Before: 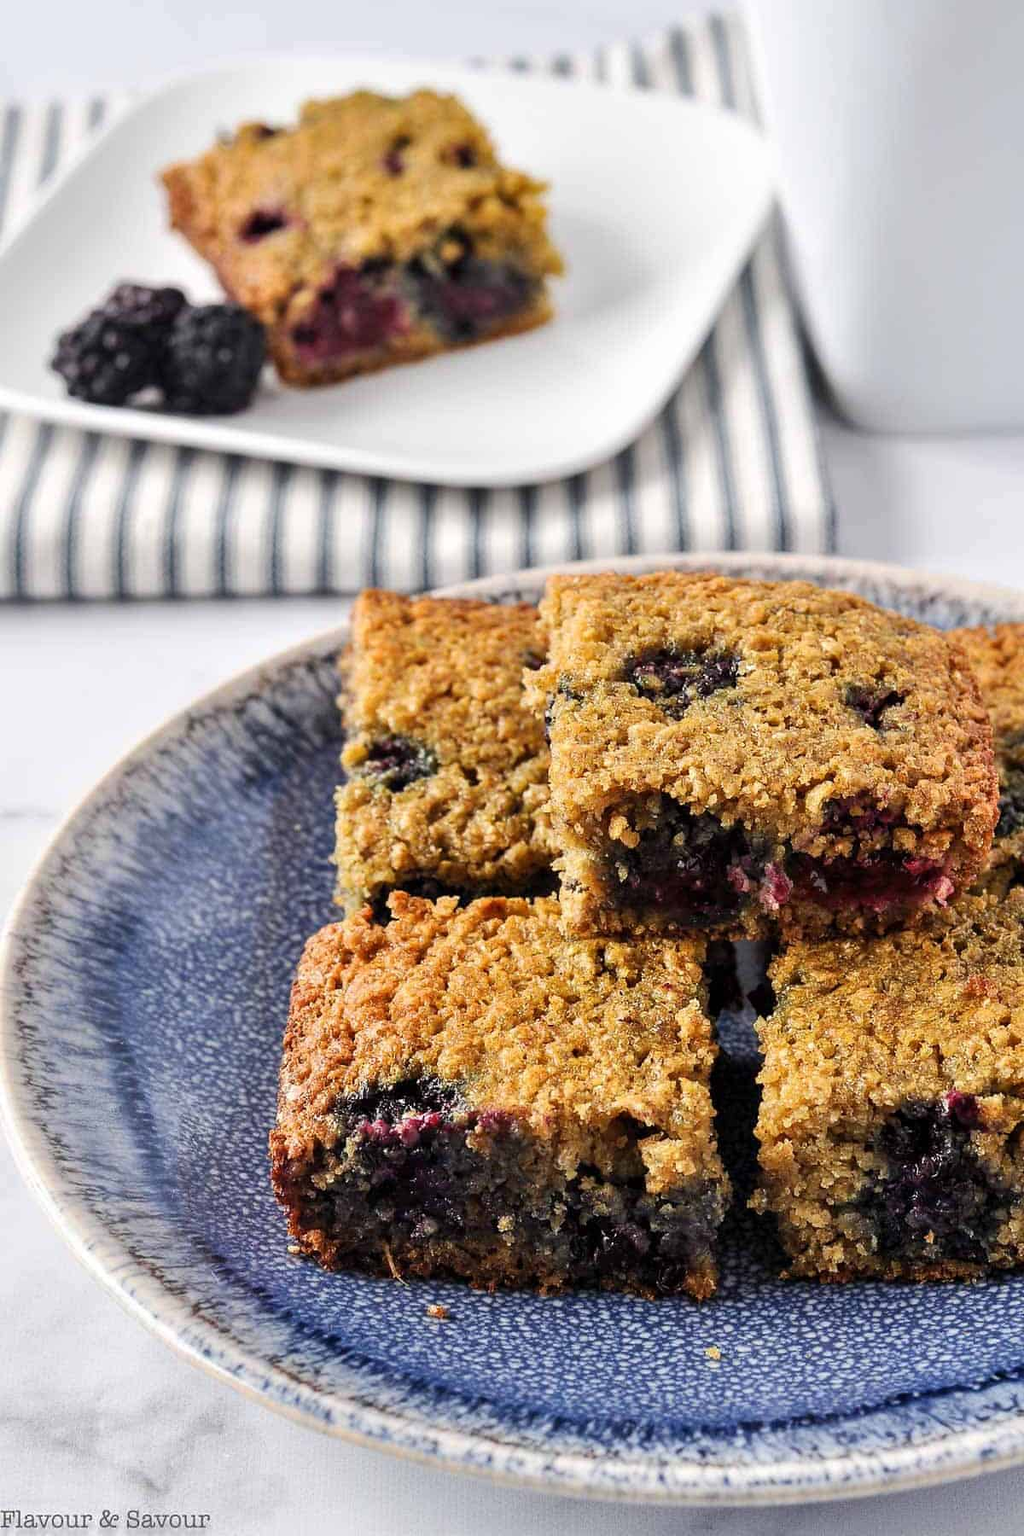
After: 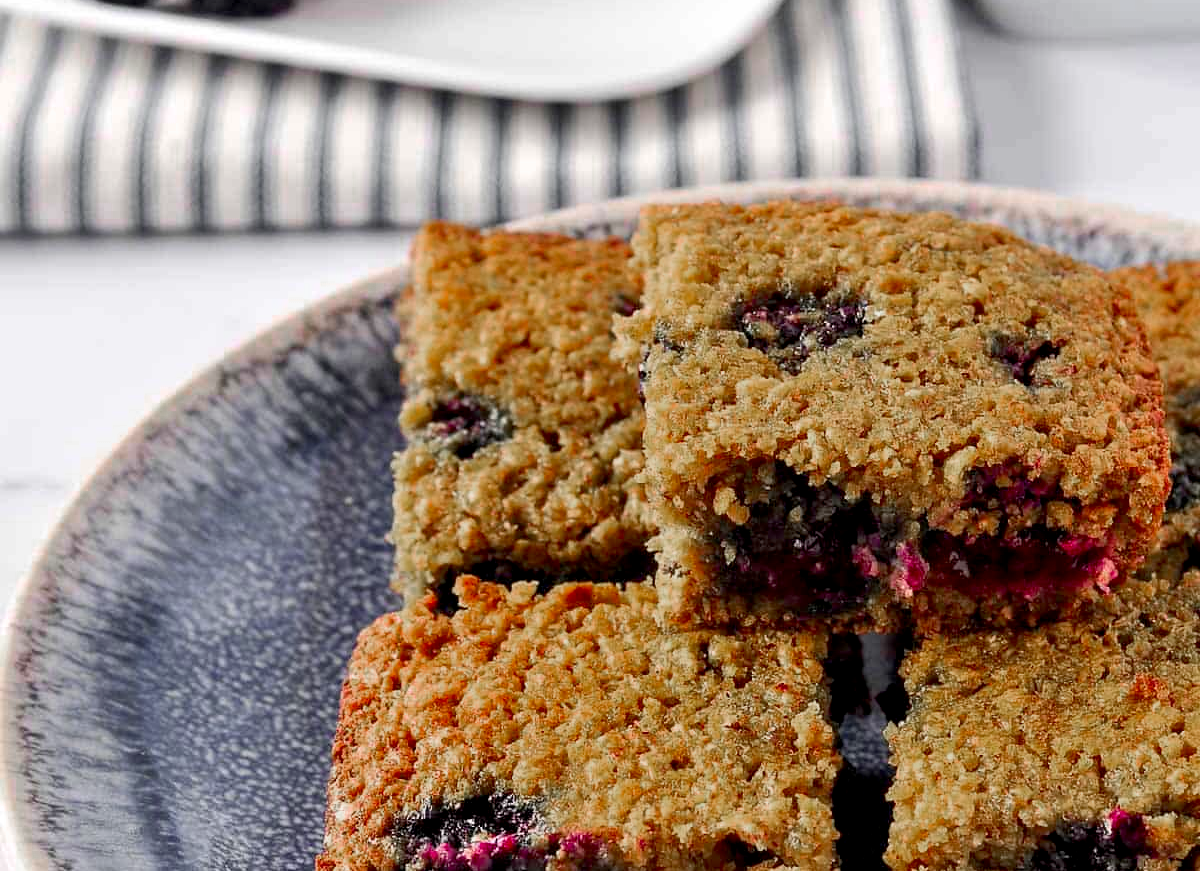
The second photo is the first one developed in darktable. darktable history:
color zones: curves: ch0 [(0, 0.48) (0.209, 0.398) (0.305, 0.332) (0.429, 0.493) (0.571, 0.5) (0.714, 0.5) (0.857, 0.5) (1, 0.48)]; ch1 [(0, 0.736) (0.143, 0.625) (0.225, 0.371) (0.429, 0.256) (0.571, 0.241) (0.714, 0.213) (0.857, 0.48) (1, 0.736)]; ch2 [(0, 0.448) (0.143, 0.498) (0.286, 0.5) (0.429, 0.5) (0.571, 0.5) (0.714, 0.5) (0.857, 0.5) (1, 0.448)]
crop and rotate: top 26.056%, bottom 25.543%
exposure: black level correction 0.005, exposure 0.014 EV, compensate highlight preservation false
